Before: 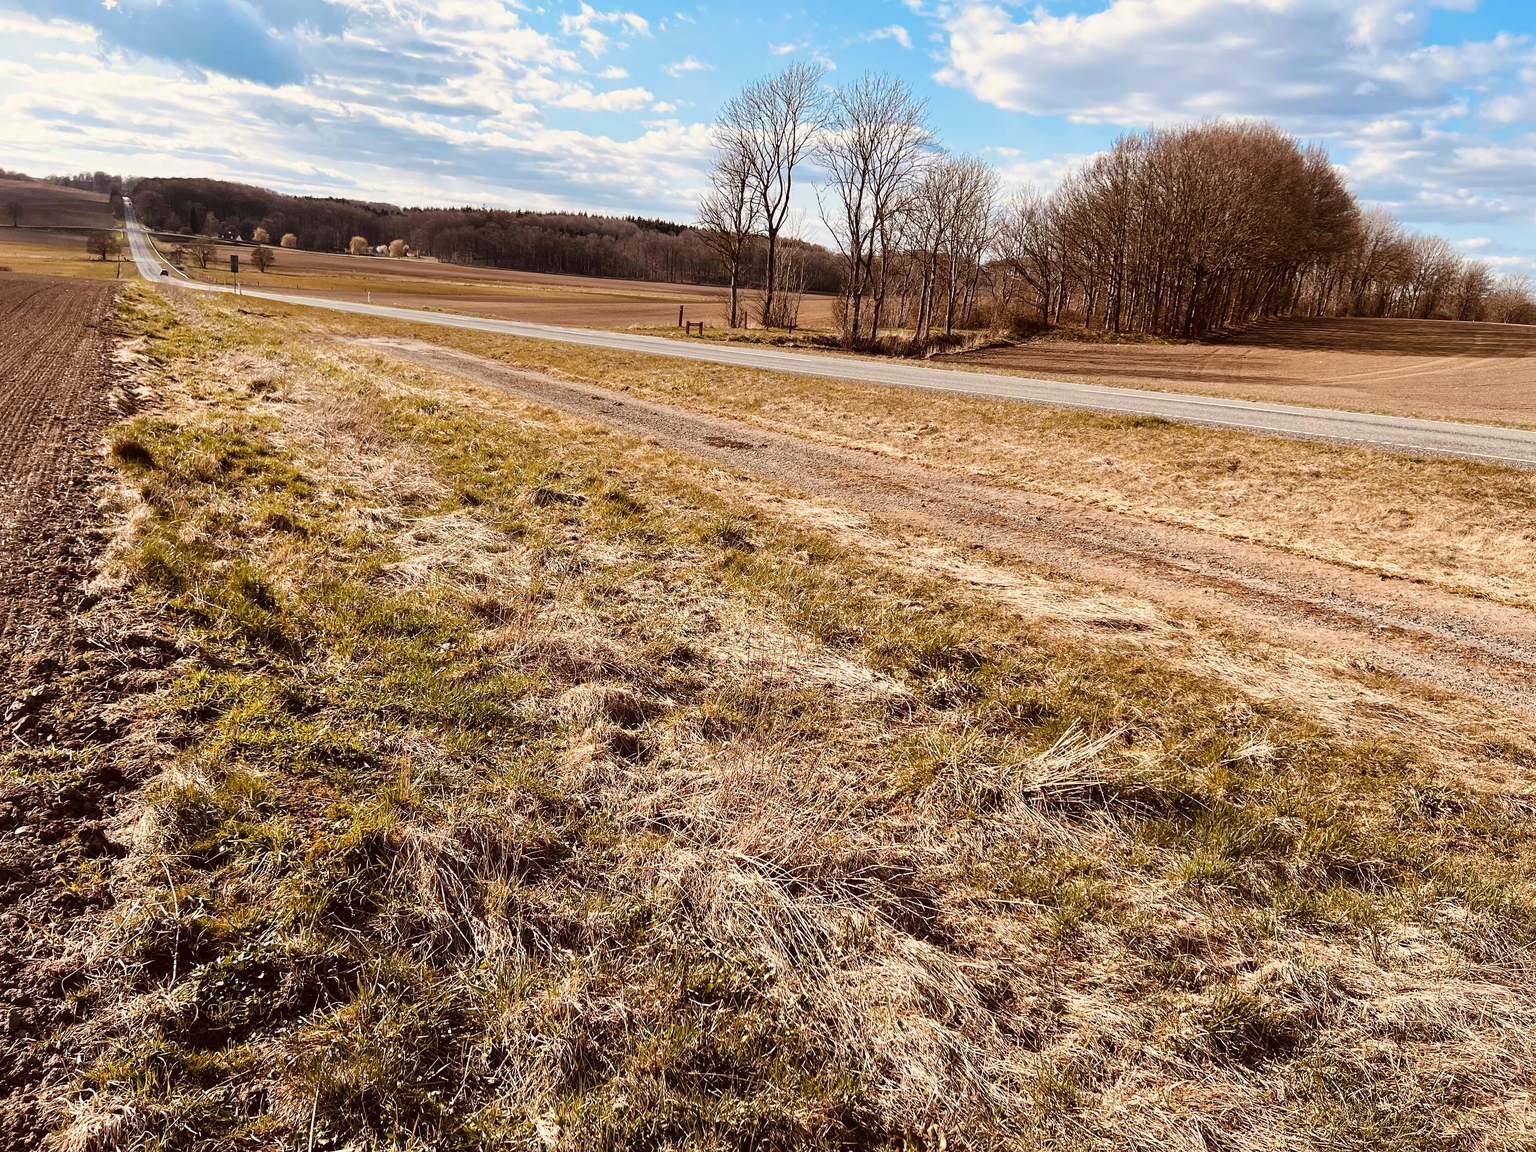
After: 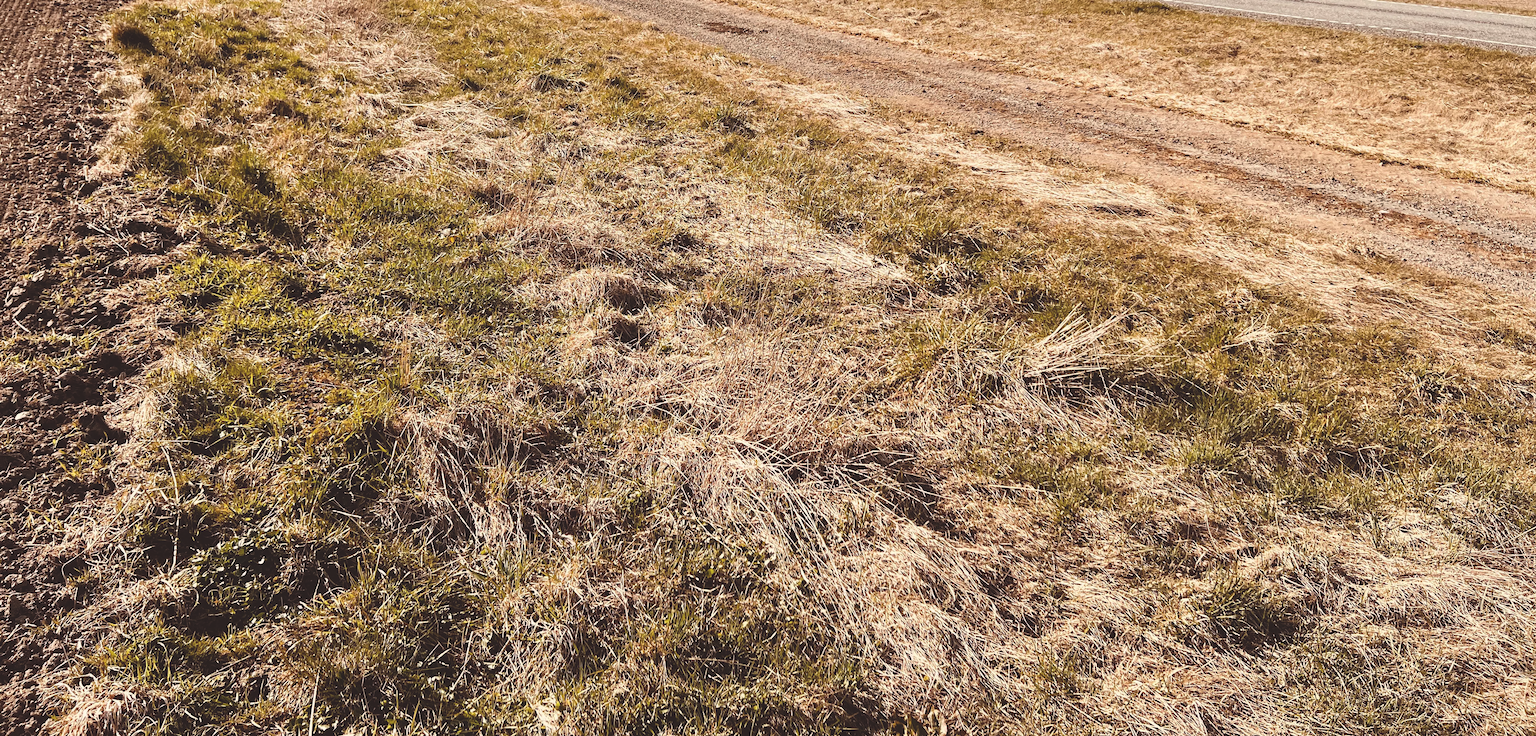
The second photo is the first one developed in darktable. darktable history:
crop and rotate: top 36.014%
exposure: black level correction -0.015, compensate highlight preservation false
